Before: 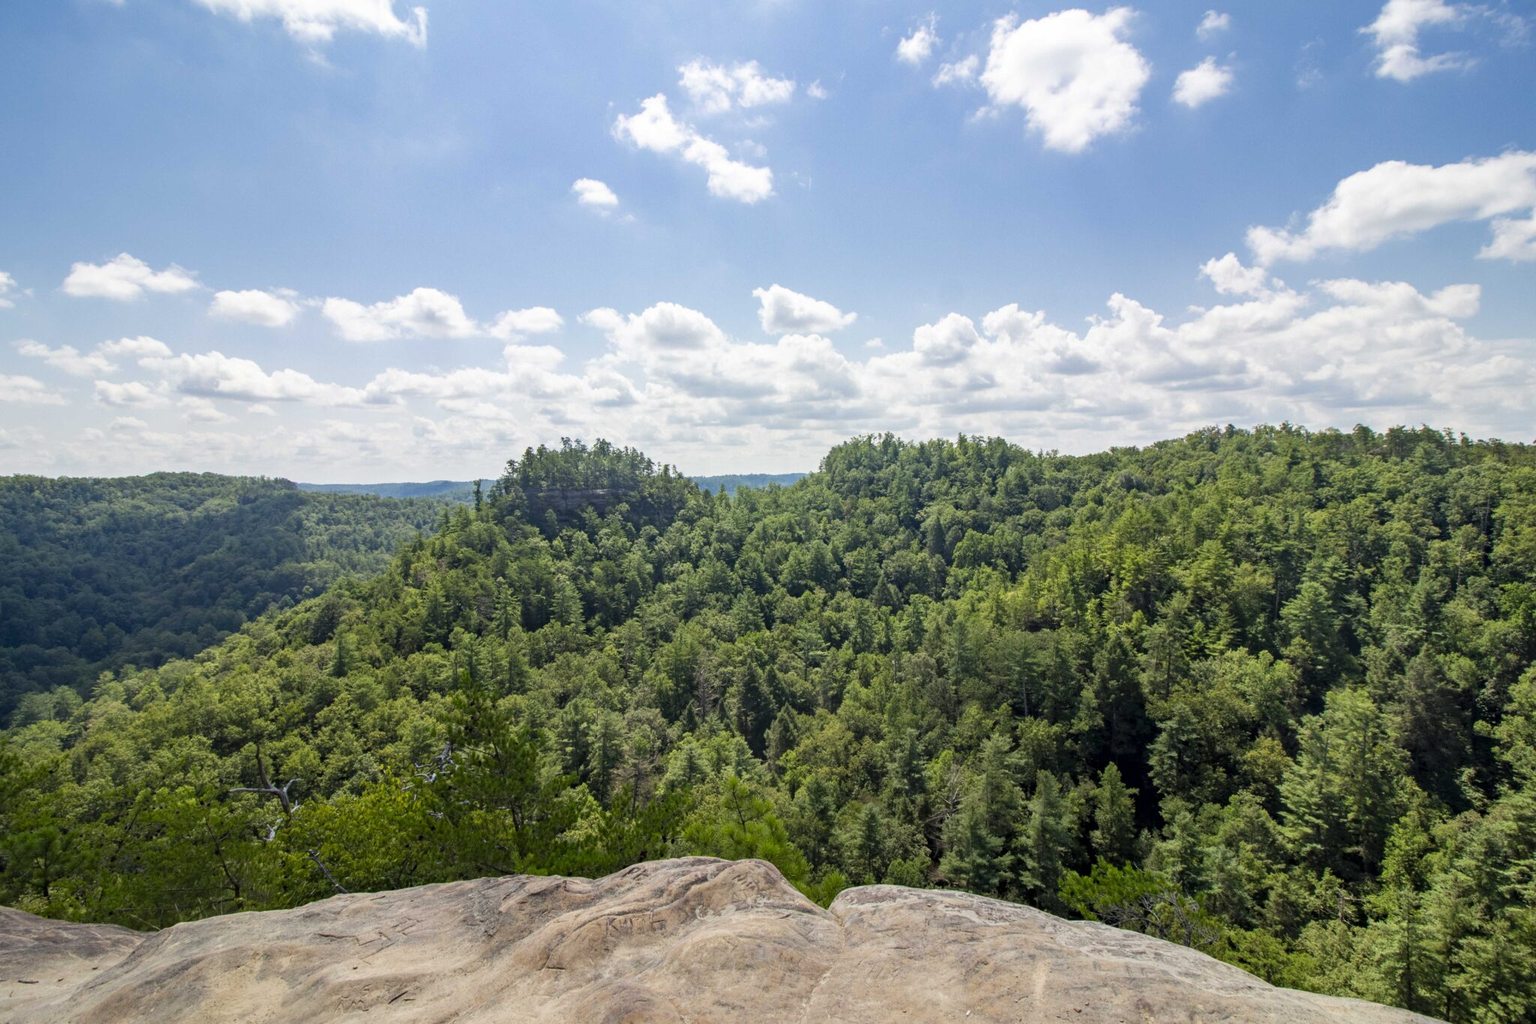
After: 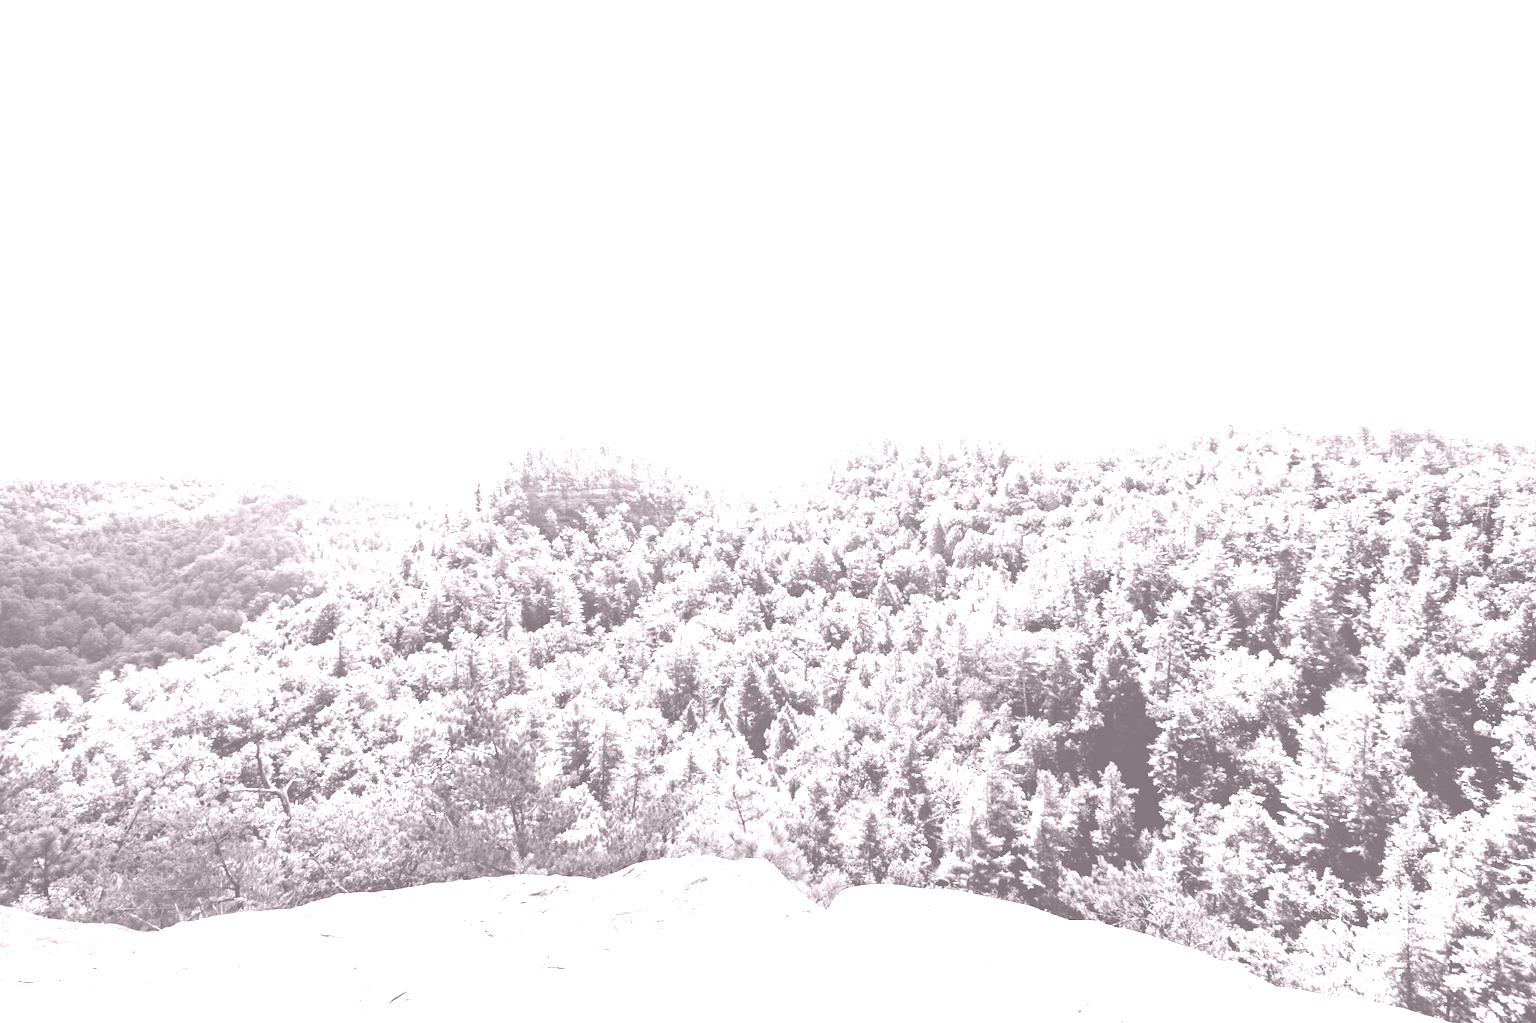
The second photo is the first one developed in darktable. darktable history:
colorize: hue 25.2°, saturation 83%, source mix 82%, lightness 79%, version 1
base curve: curves: ch0 [(0, 0) (0.007, 0.004) (0.027, 0.03) (0.046, 0.07) (0.207, 0.54) (0.442, 0.872) (0.673, 0.972) (1, 1)], preserve colors none
